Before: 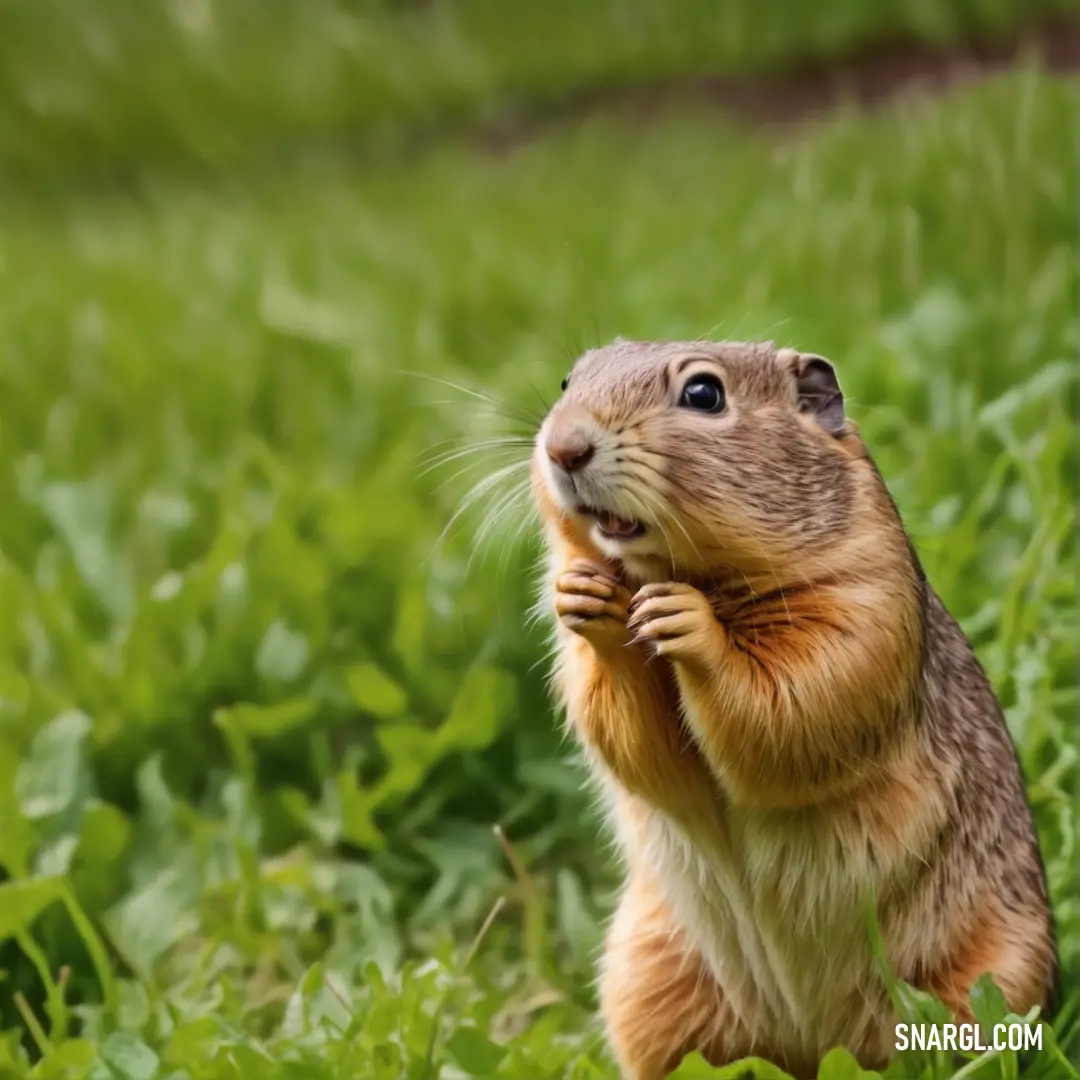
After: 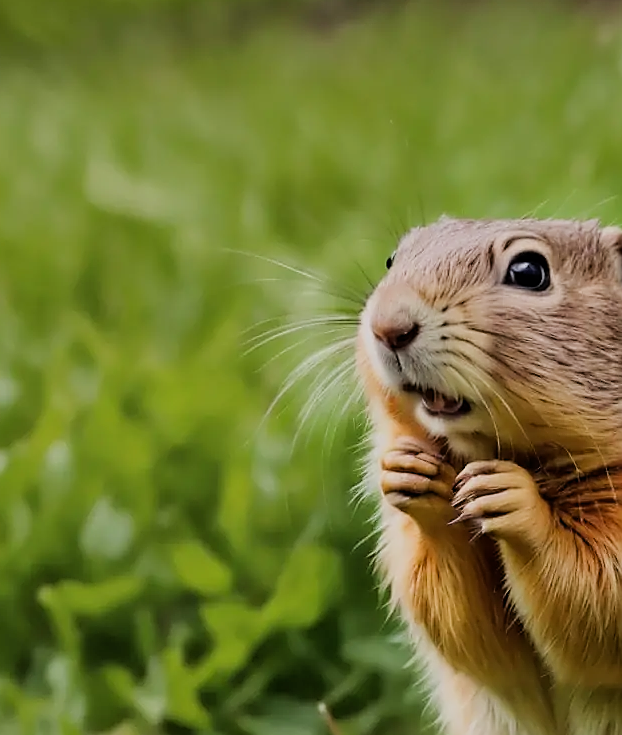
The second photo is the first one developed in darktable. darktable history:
crop: left 16.217%, top 11.331%, right 26.144%, bottom 20.529%
filmic rgb: black relative exposure -7.65 EV, white relative exposure 4.56 EV, hardness 3.61, contrast 1.06, iterations of high-quality reconstruction 10
sharpen: radius 1.353, amount 1.248, threshold 0.605
